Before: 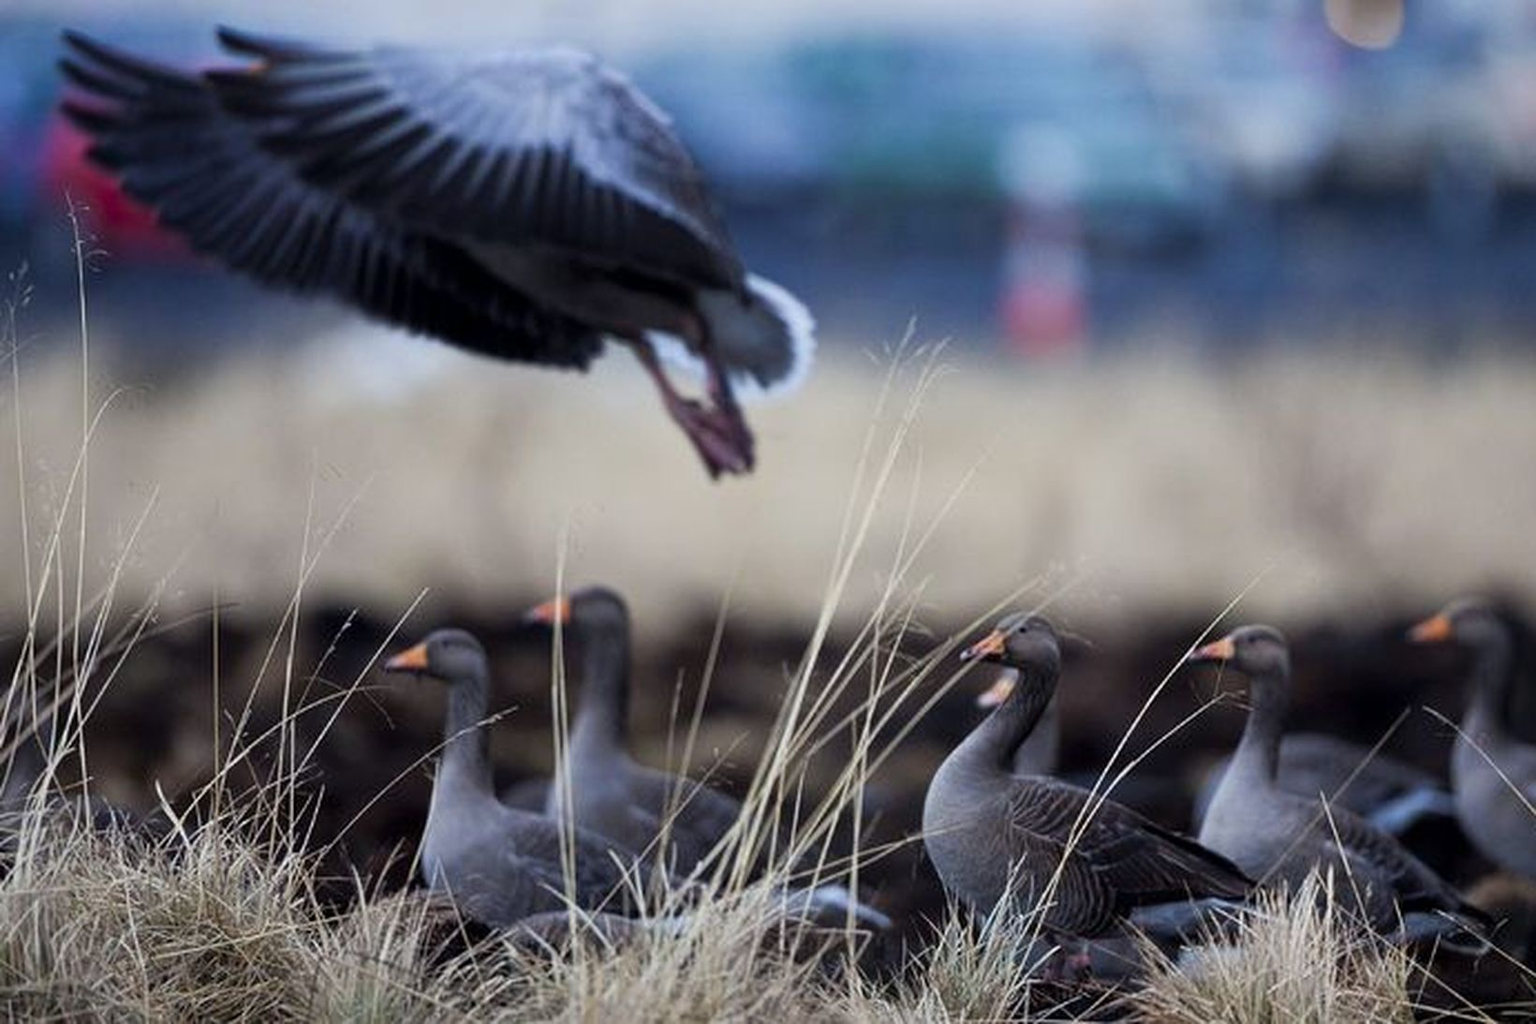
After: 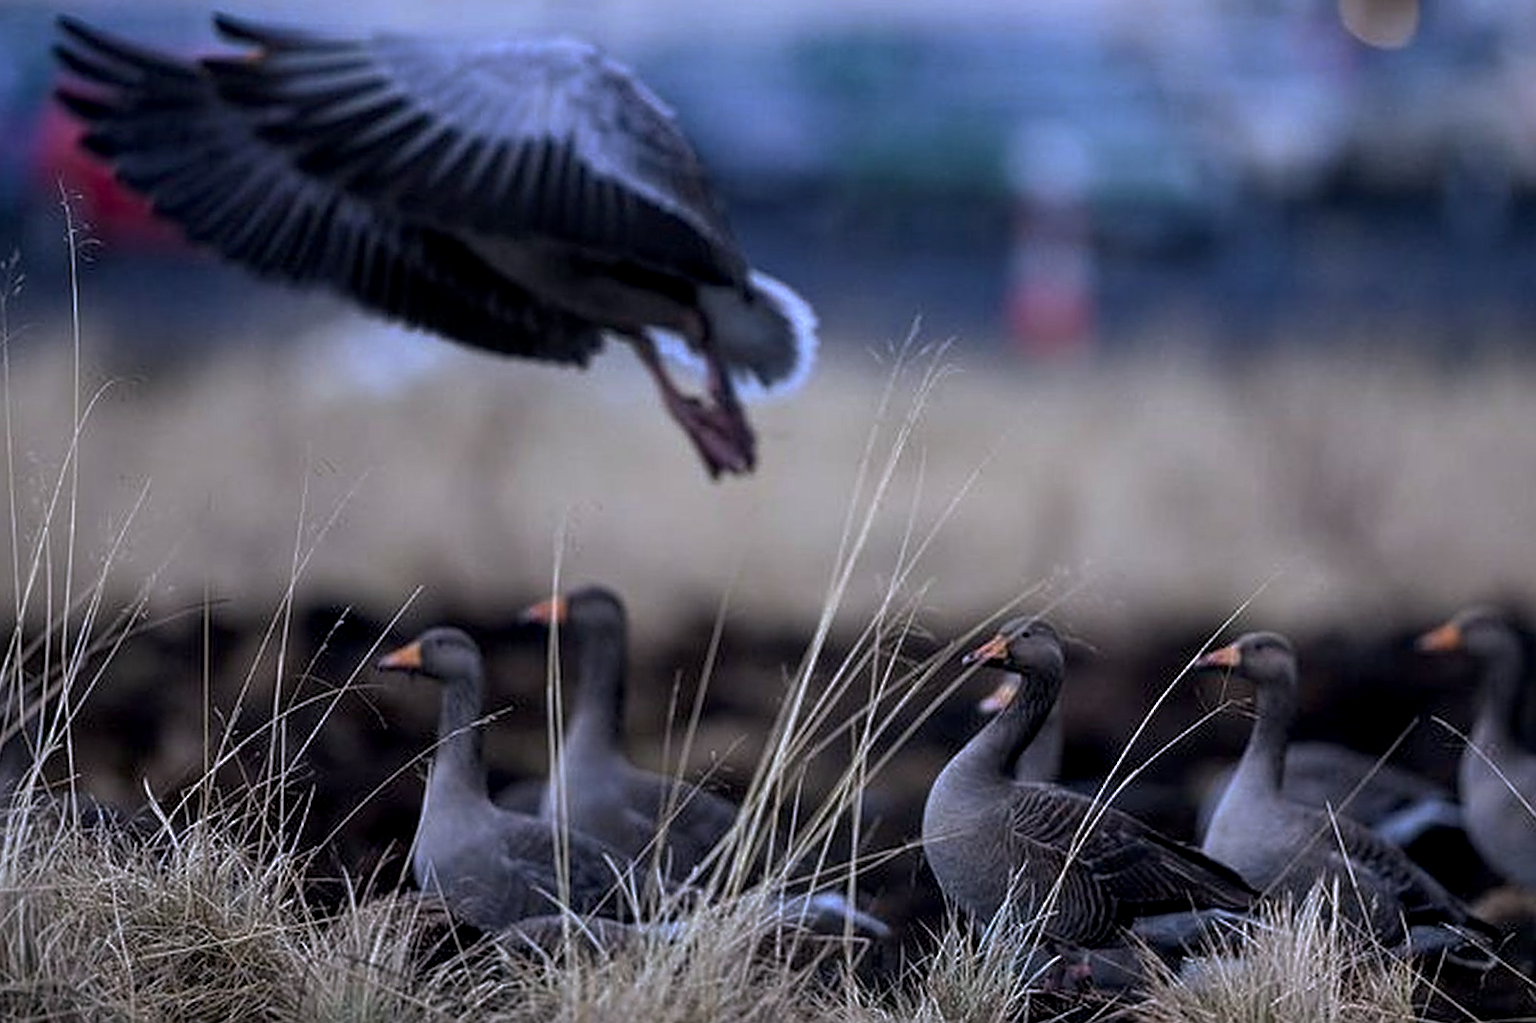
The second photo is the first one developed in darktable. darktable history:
shadows and highlights: shadows 25.04, highlights -48.1, soften with gaussian
crop and rotate: angle -0.587°
base curve: curves: ch0 [(0, 0) (0.595, 0.418) (1, 1)], preserve colors none
local contrast: on, module defaults
color correction: highlights a* 7.03, highlights b* 3.98
sharpen: on, module defaults
color calibration: illuminant custom, x 0.368, y 0.373, temperature 4349.21 K
